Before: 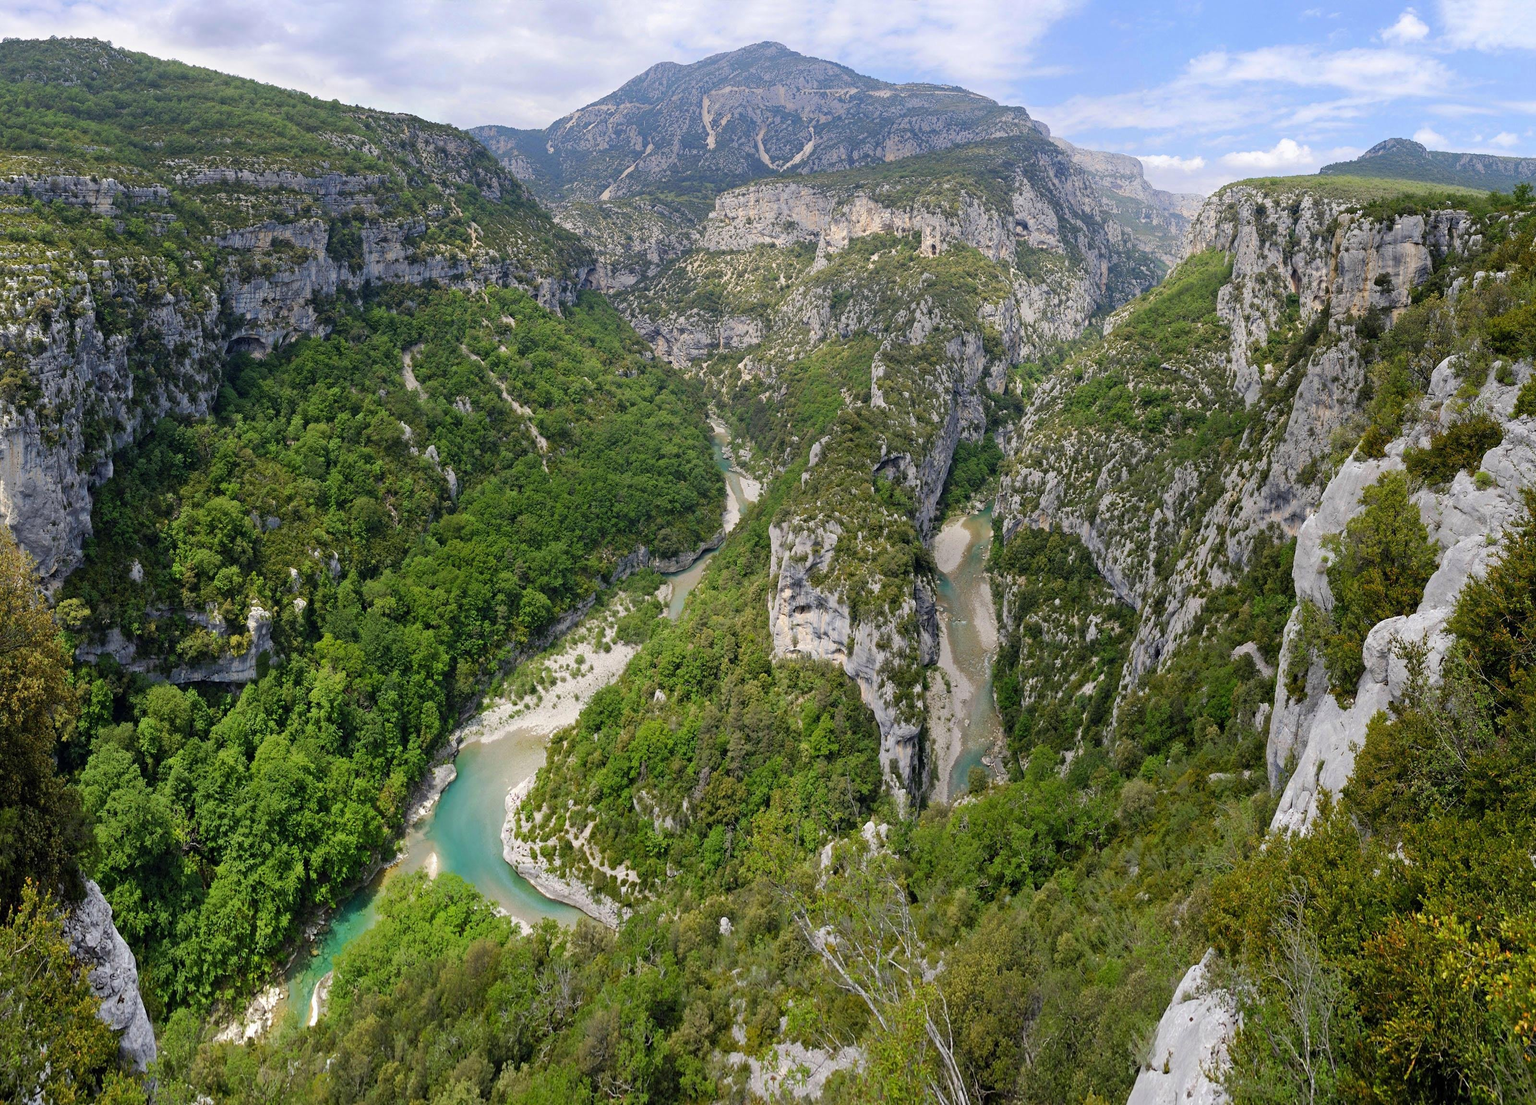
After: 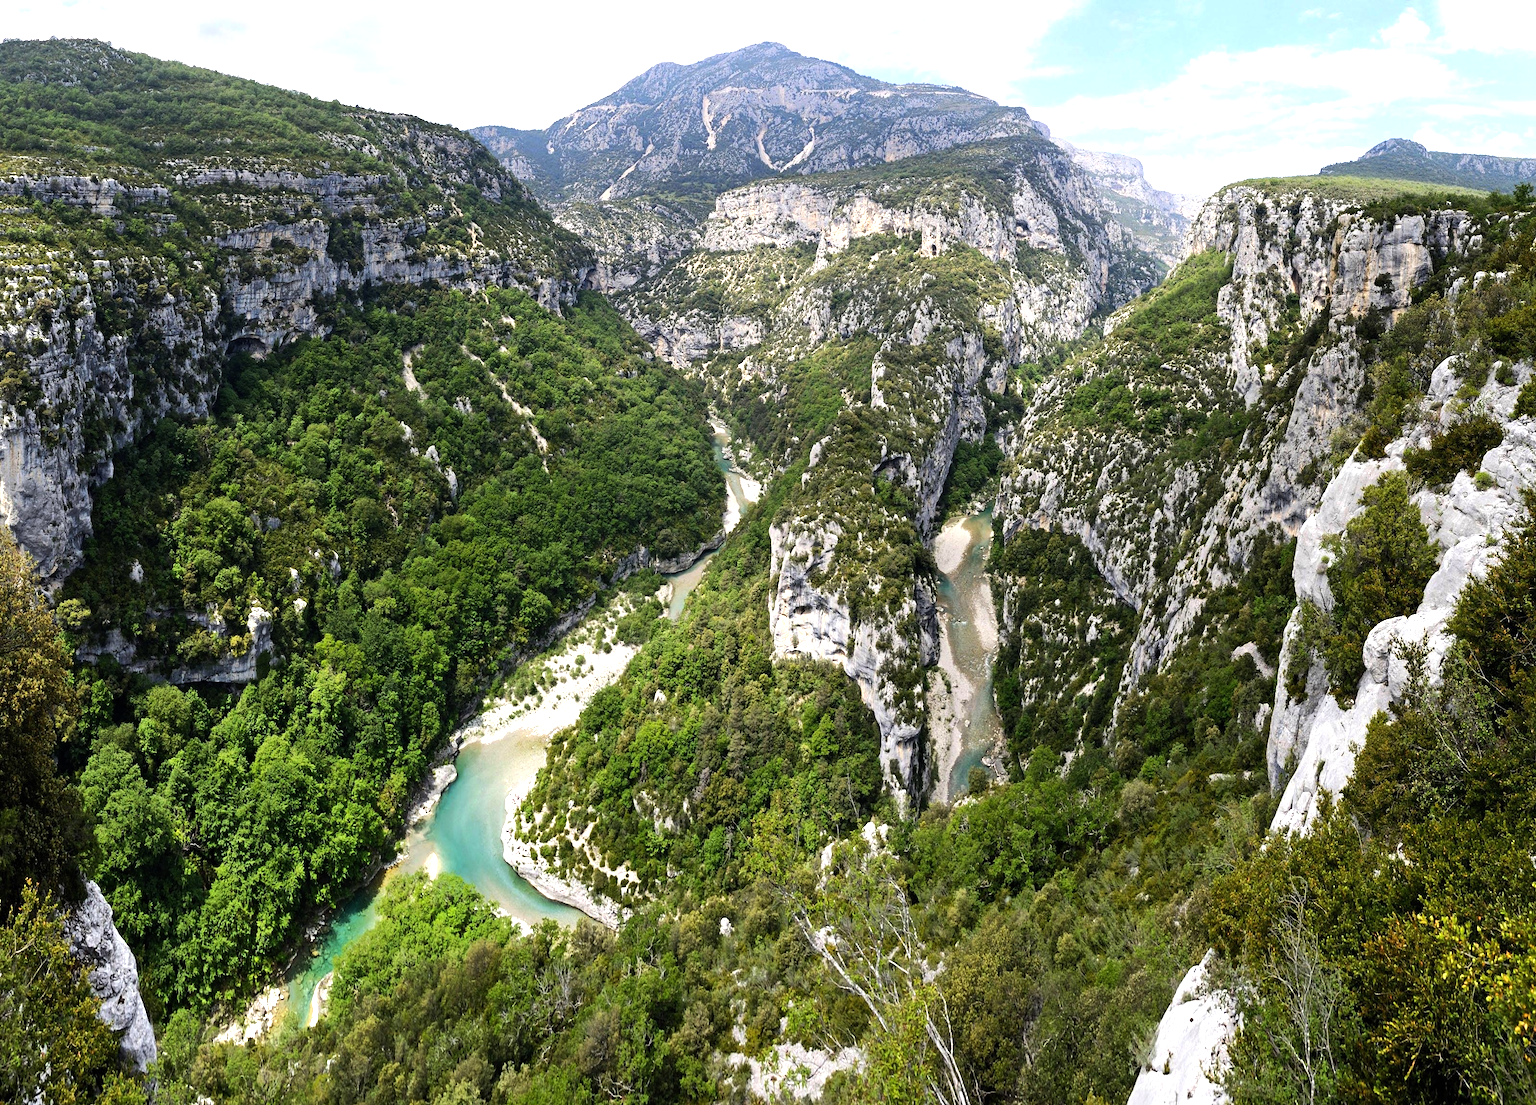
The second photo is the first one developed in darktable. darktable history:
exposure: black level correction 0, compensate exposure bias true, compensate highlight preservation false
tone equalizer: -8 EV -1.08 EV, -7 EV -1.01 EV, -6 EV -0.867 EV, -5 EV -0.578 EV, -3 EV 0.578 EV, -2 EV 0.867 EV, -1 EV 1.01 EV, +0 EV 1.08 EV, edges refinement/feathering 500, mask exposure compensation -1.57 EV, preserve details no
